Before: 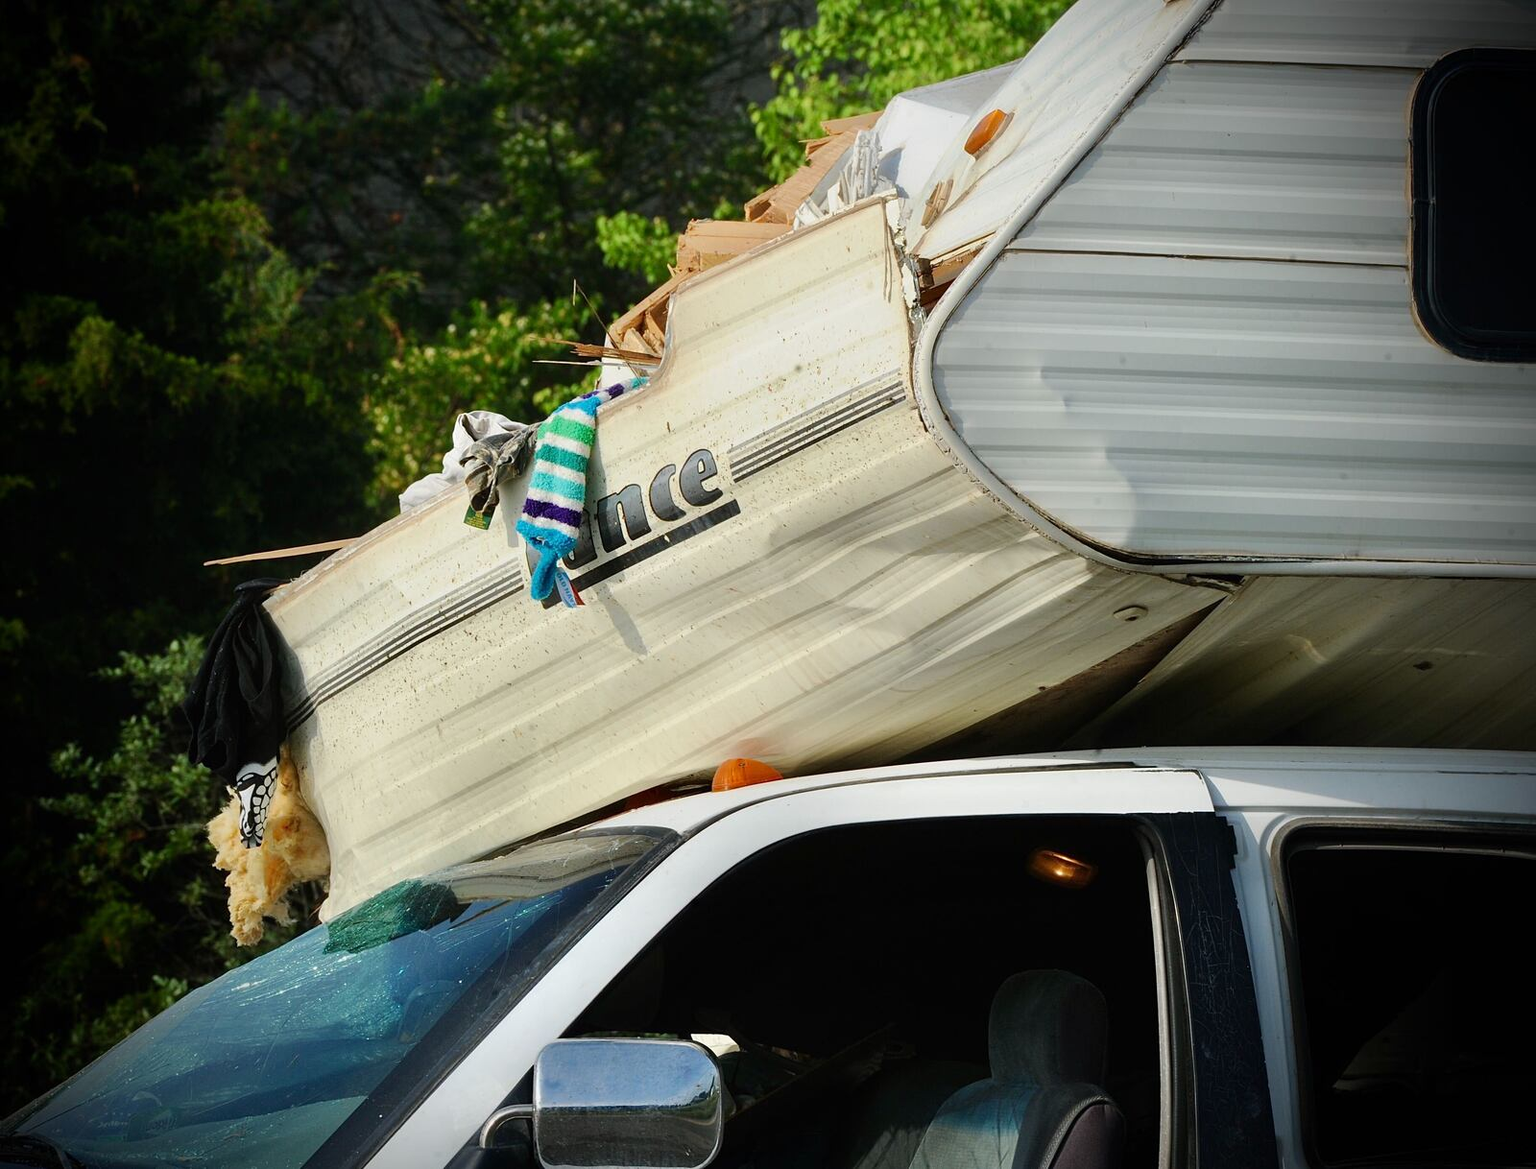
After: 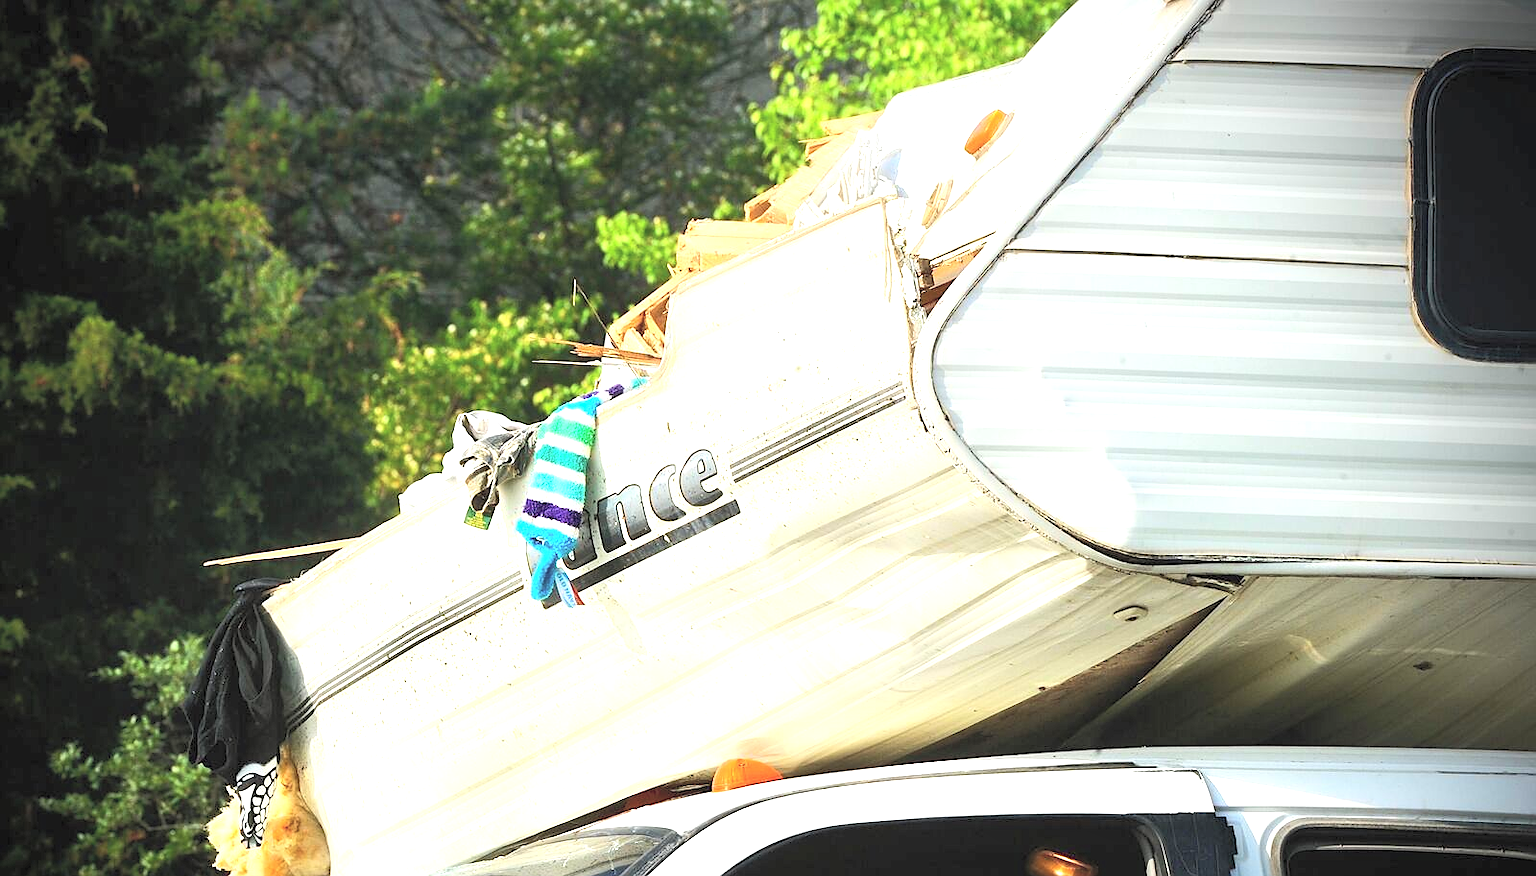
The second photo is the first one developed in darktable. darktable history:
crop: bottom 24.991%
exposure: black level correction 0, exposure 1.105 EV, compensate highlight preservation false
color balance rgb: perceptual saturation grading › global saturation -0.031%
tone equalizer: -8 EV -0.413 EV, -7 EV -0.36 EV, -6 EV -0.334 EV, -5 EV -0.217 EV, -3 EV 0.239 EV, -2 EV 0.355 EV, -1 EV 0.379 EV, +0 EV 0.393 EV, edges refinement/feathering 500, mask exposure compensation -1.57 EV, preserve details no
shadows and highlights: shadows 42.92, highlights 7.87
contrast brightness saturation: brightness 0.277
sharpen: radius 0.975, amount 0.602
